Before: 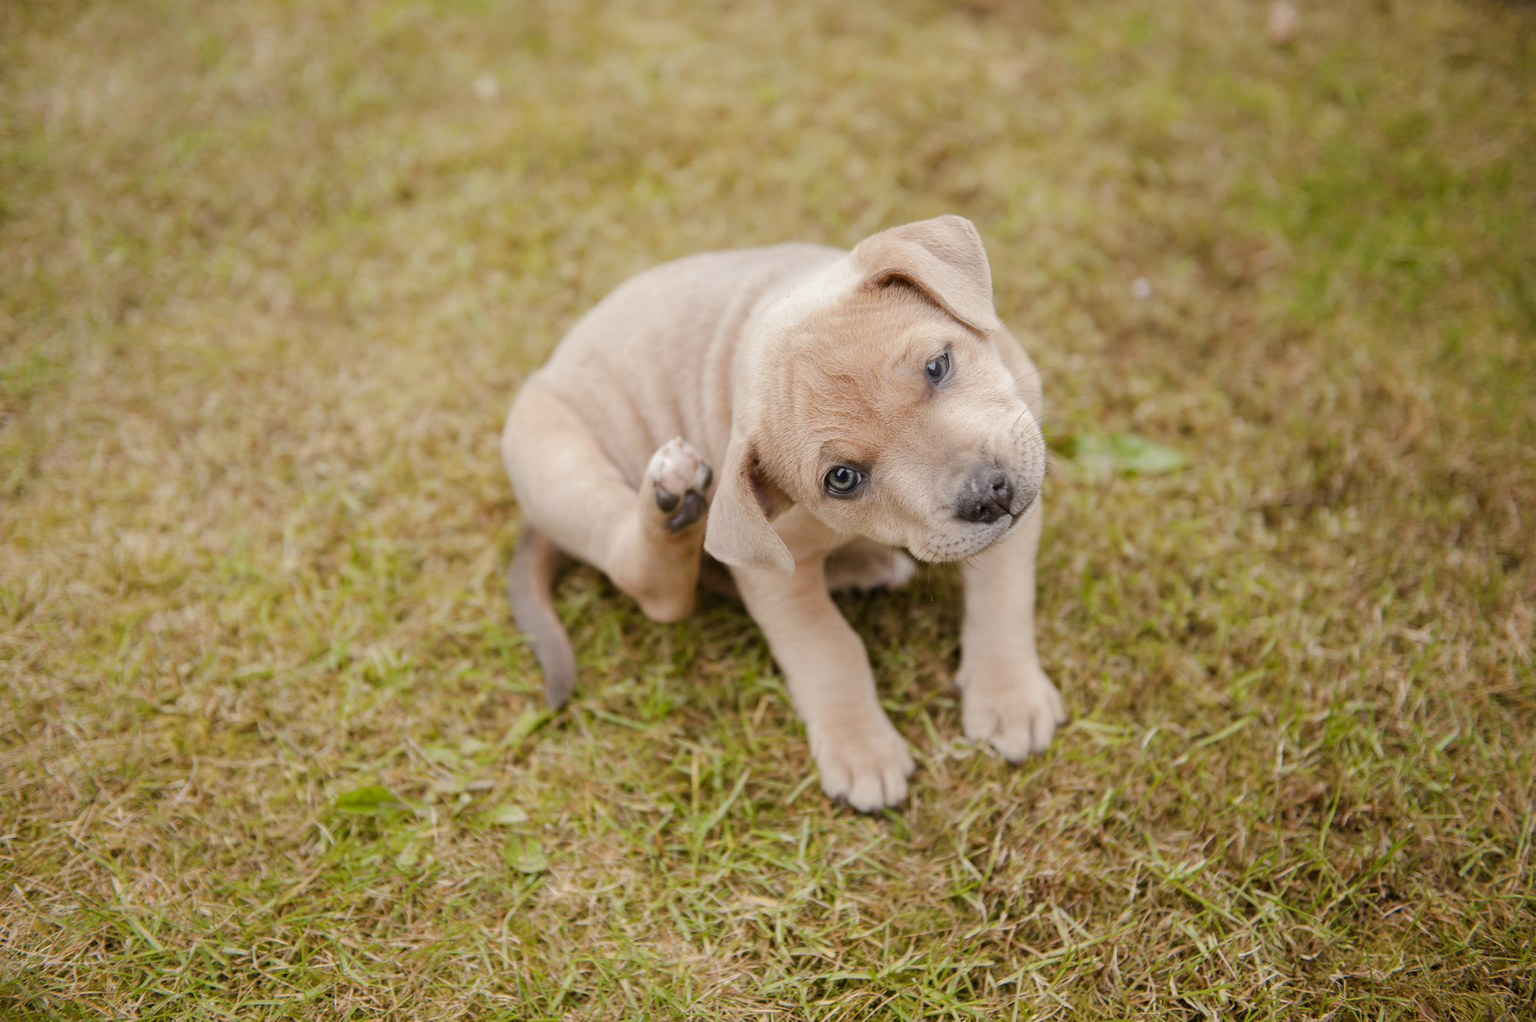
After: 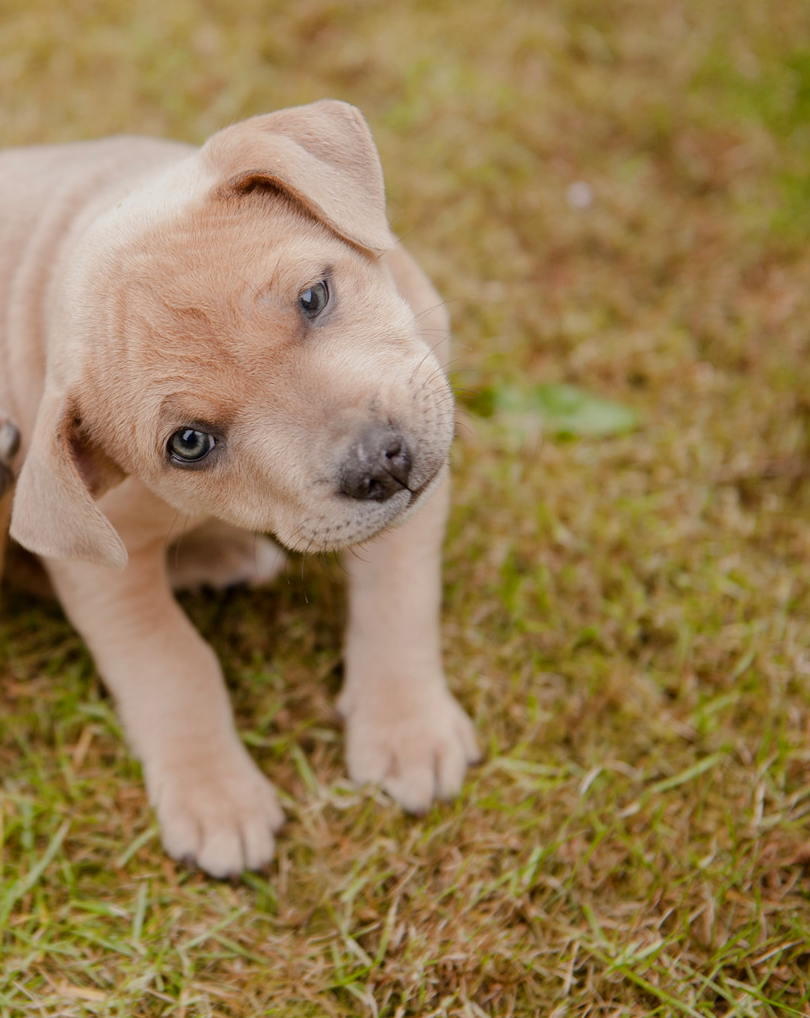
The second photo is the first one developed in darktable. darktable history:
crop: left 45.365%, top 13.537%, right 14.088%, bottom 9.921%
exposure: exposure -0.24 EV, compensate exposure bias true, compensate highlight preservation false
